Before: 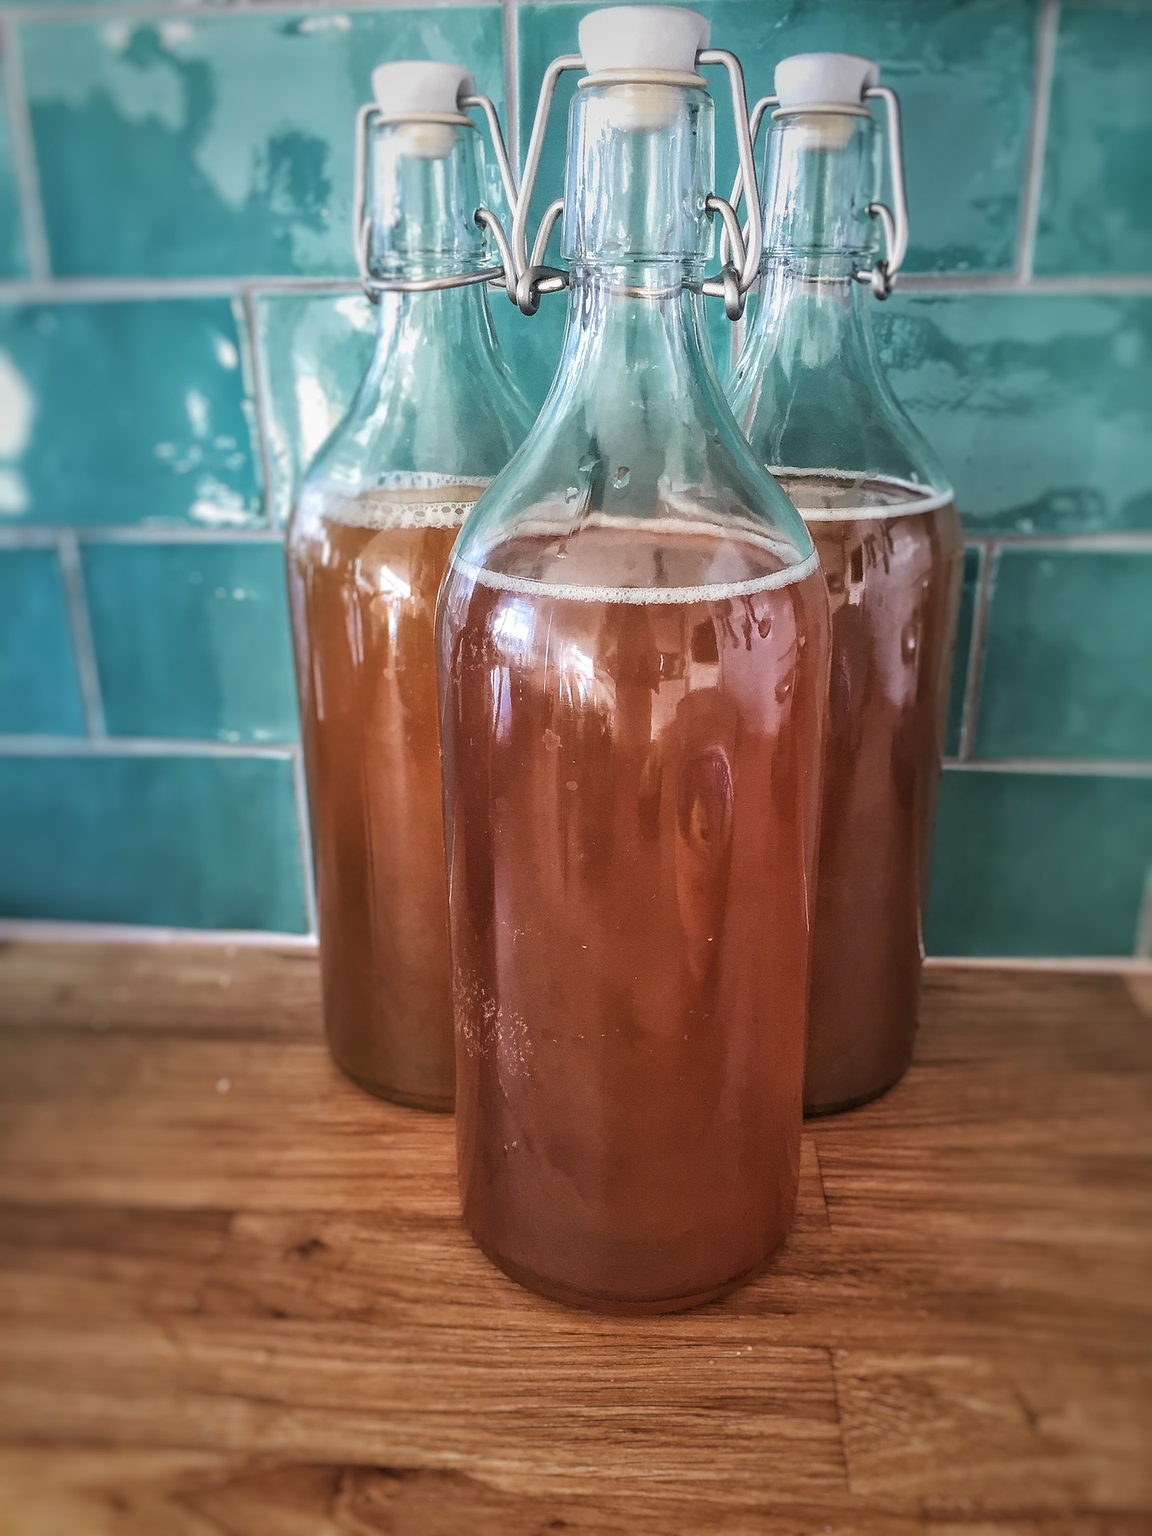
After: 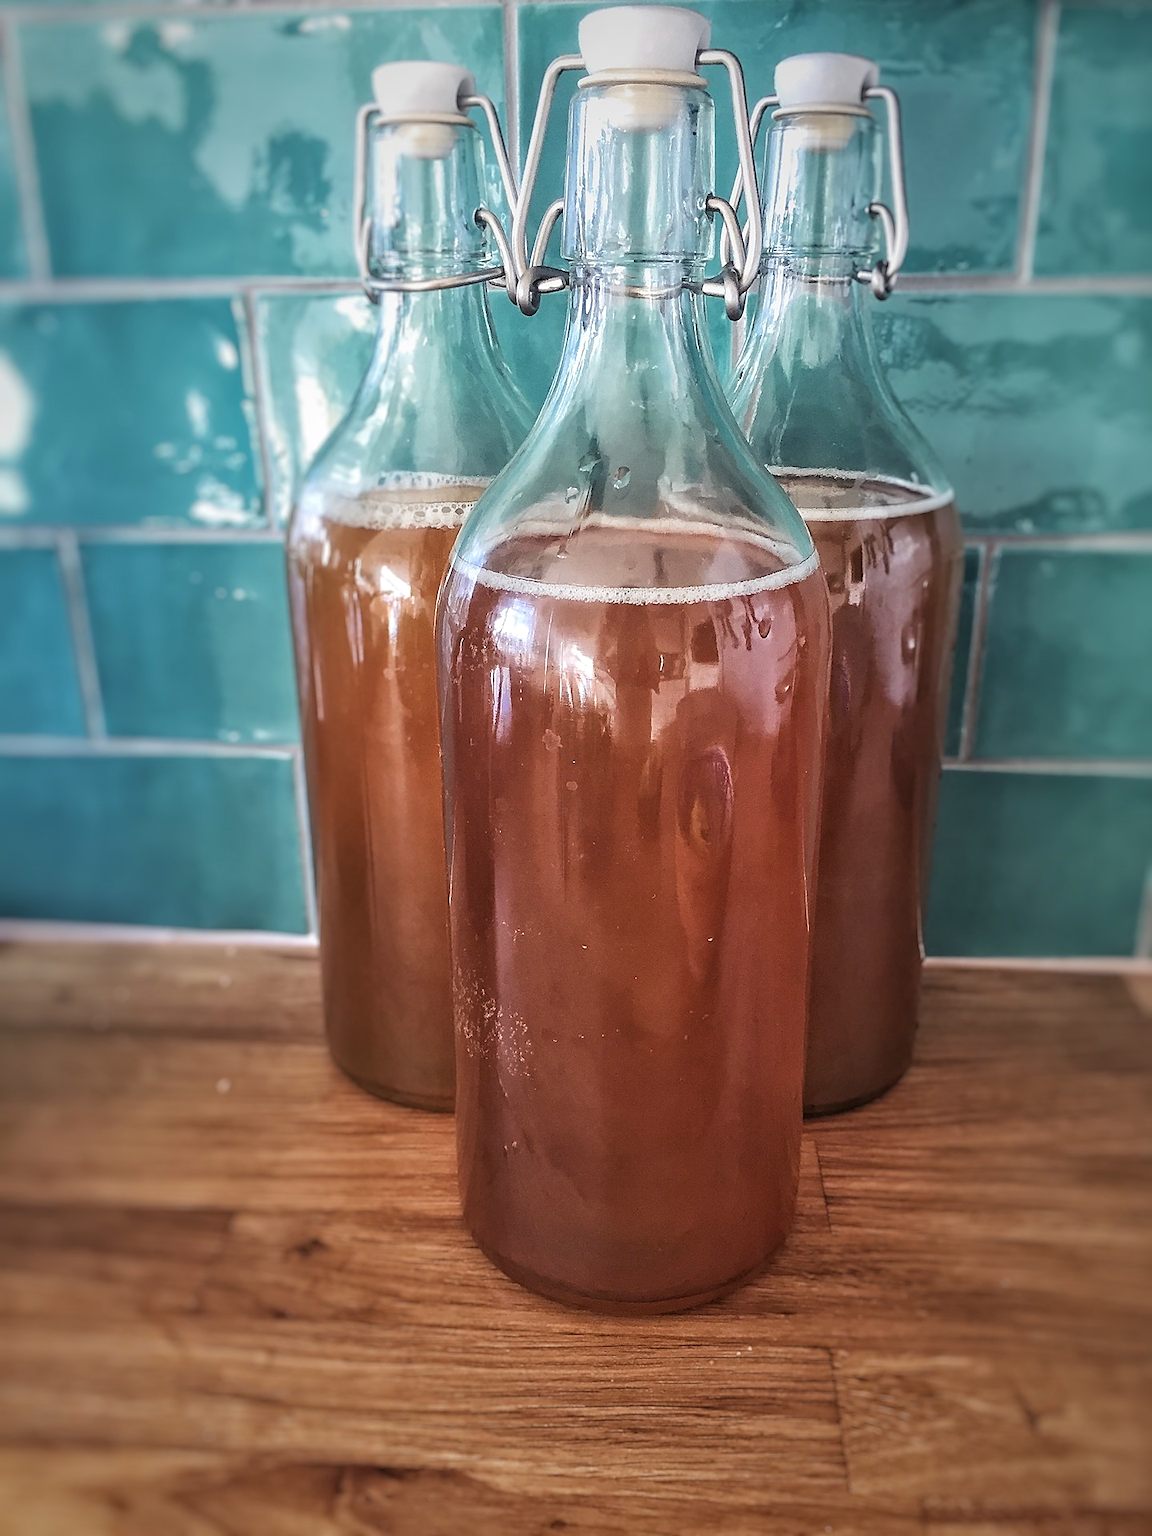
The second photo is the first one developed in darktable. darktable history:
shadows and highlights: shadows -10.19, white point adjustment 1.47, highlights 10.64
sharpen: radius 1.827, amount 0.394, threshold 1.696
color balance rgb: shadows lift › chroma 3.008%, shadows lift › hue 278.19°, perceptual saturation grading › global saturation 0.253%
